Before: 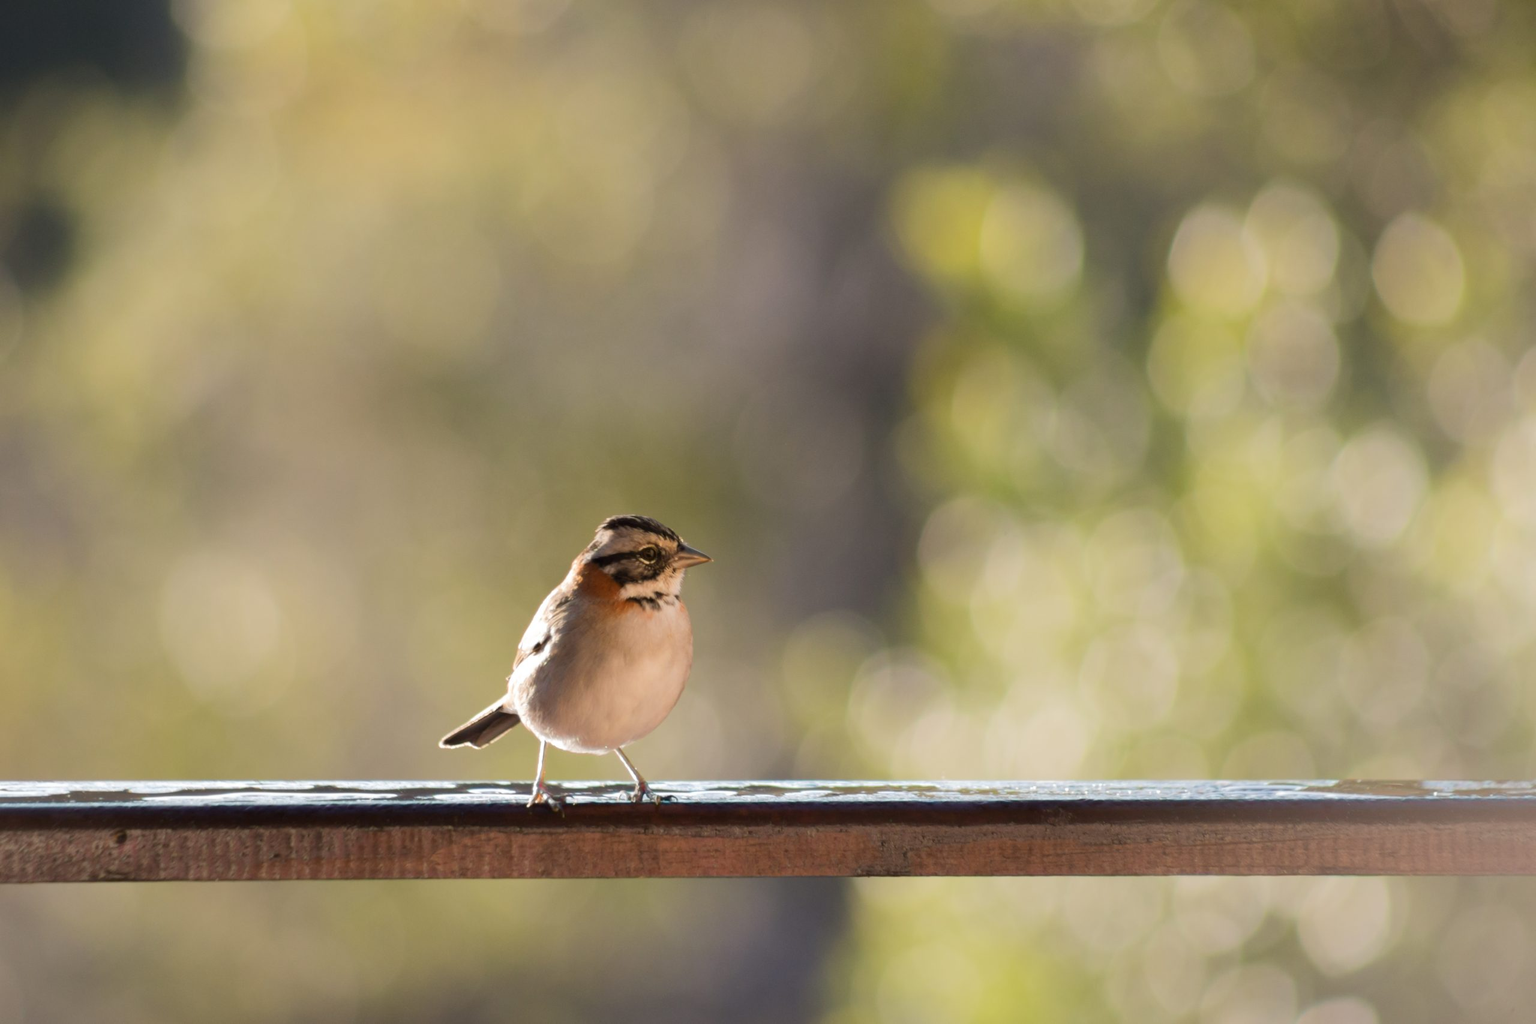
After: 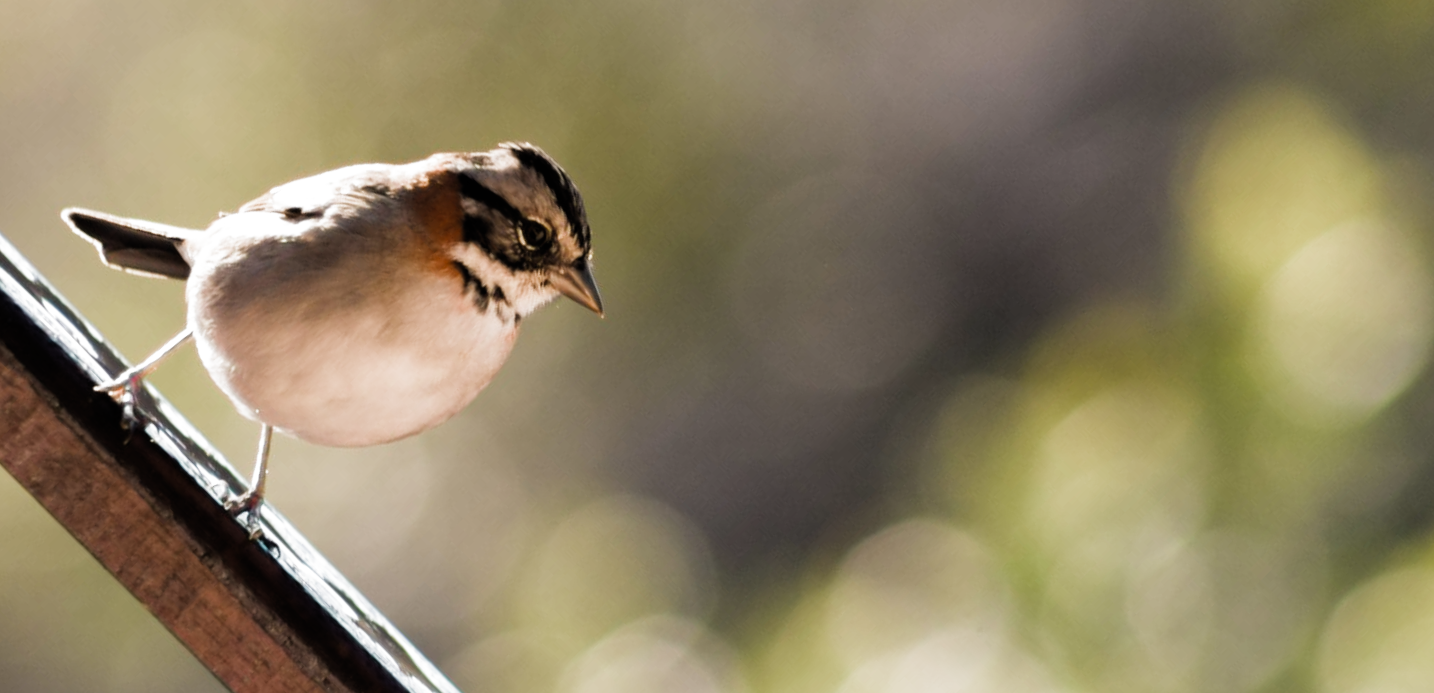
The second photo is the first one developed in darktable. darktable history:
filmic rgb: black relative exposure -6.45 EV, white relative exposure 2.42 EV, target white luminance 99.942%, hardness 5.3, latitude 0.27%, contrast 1.435, highlights saturation mix 2.73%, color science v4 (2020)
crop and rotate: angle -44.96°, top 16.446%, right 0.947%, bottom 11.727%
